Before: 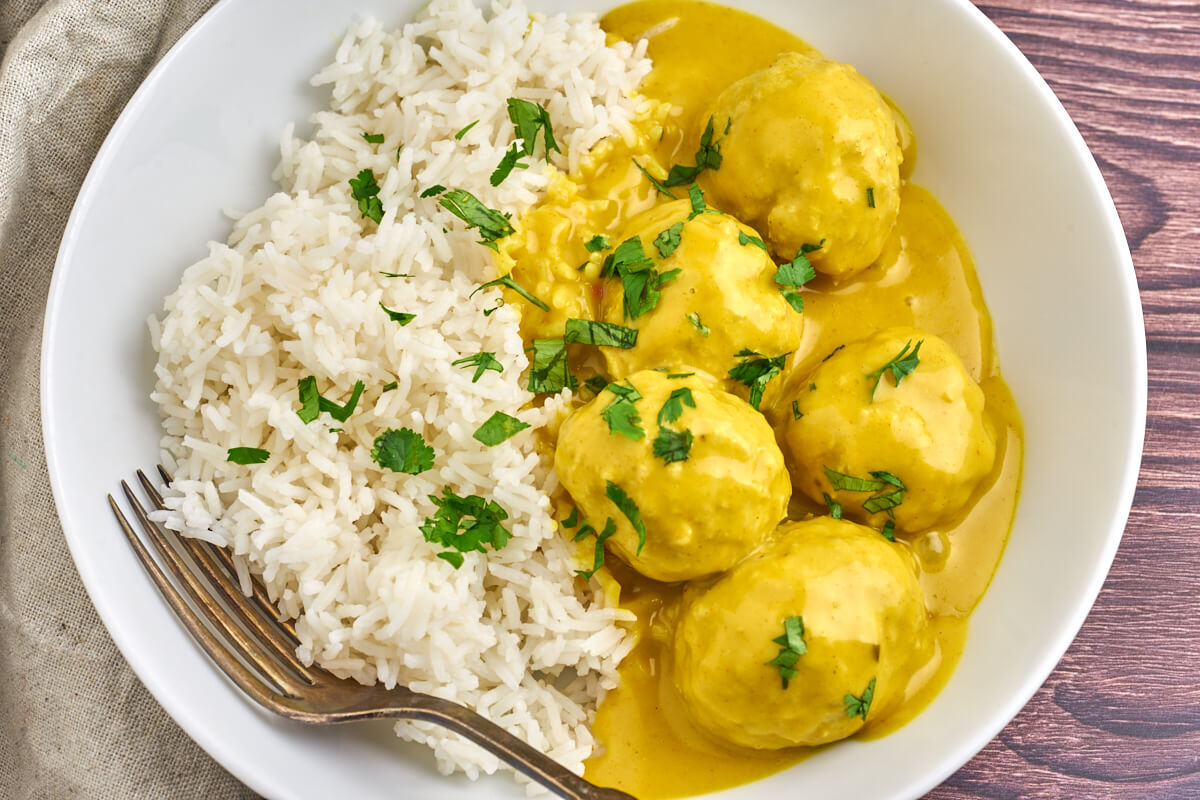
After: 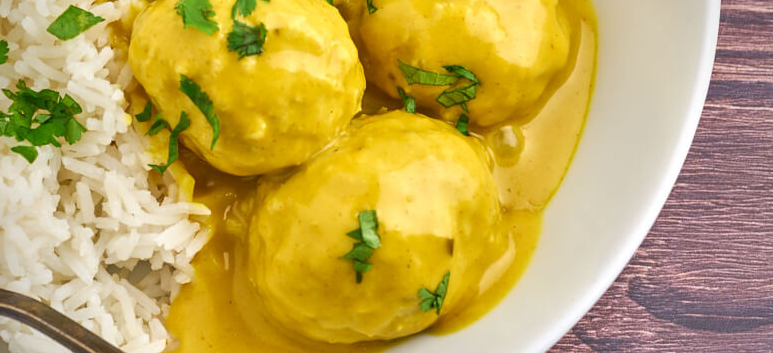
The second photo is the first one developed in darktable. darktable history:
crop and rotate: left 35.577%, top 50.803%, bottom 4.987%
vignetting: saturation -0.002
